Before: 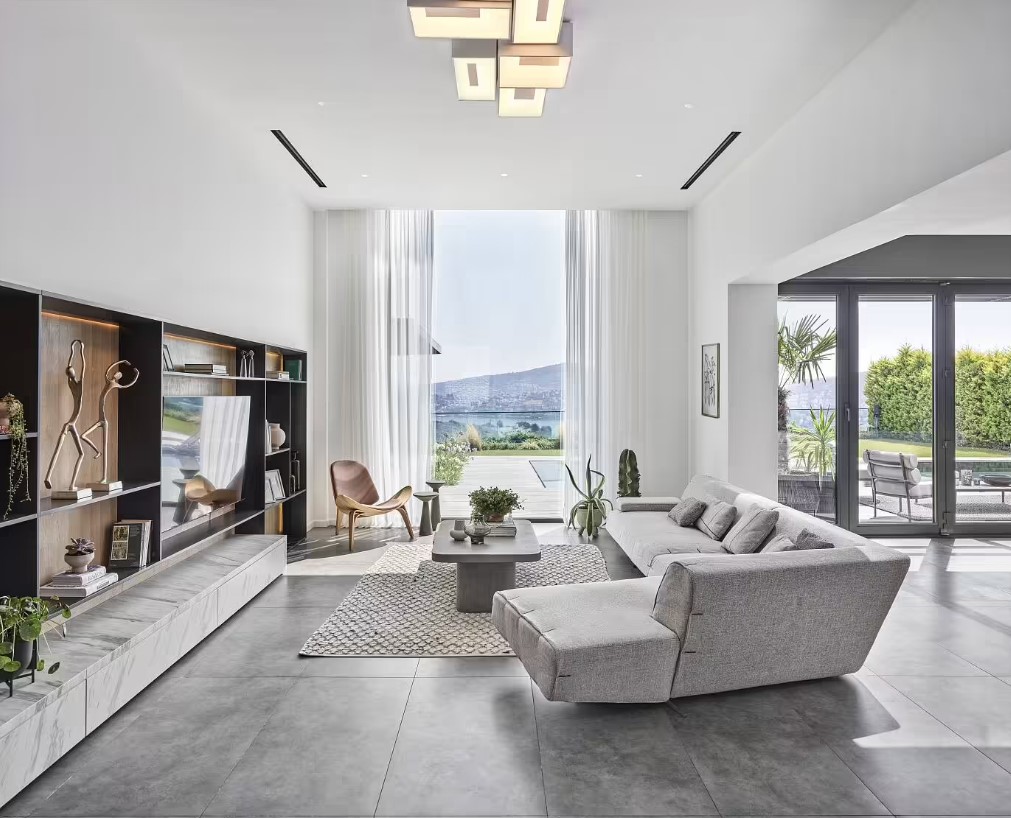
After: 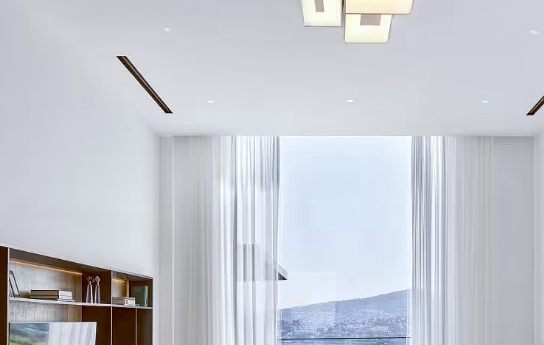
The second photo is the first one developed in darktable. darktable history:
color balance: lift [1, 1.015, 1.004, 0.985], gamma [1, 0.958, 0.971, 1.042], gain [1, 0.956, 0.977, 1.044]
crop: left 15.306%, top 9.065%, right 30.789%, bottom 48.638%
